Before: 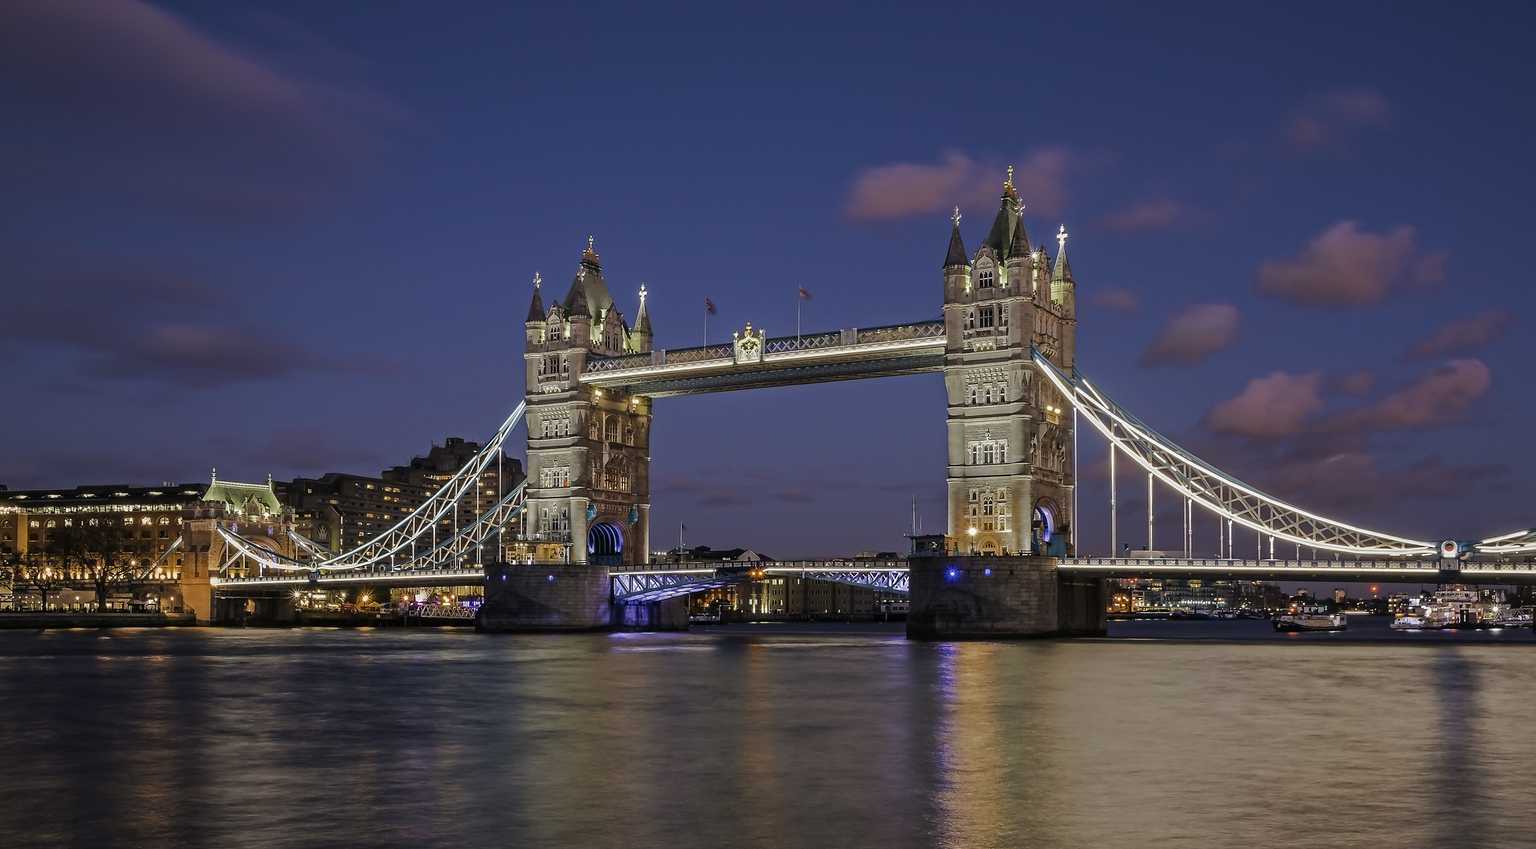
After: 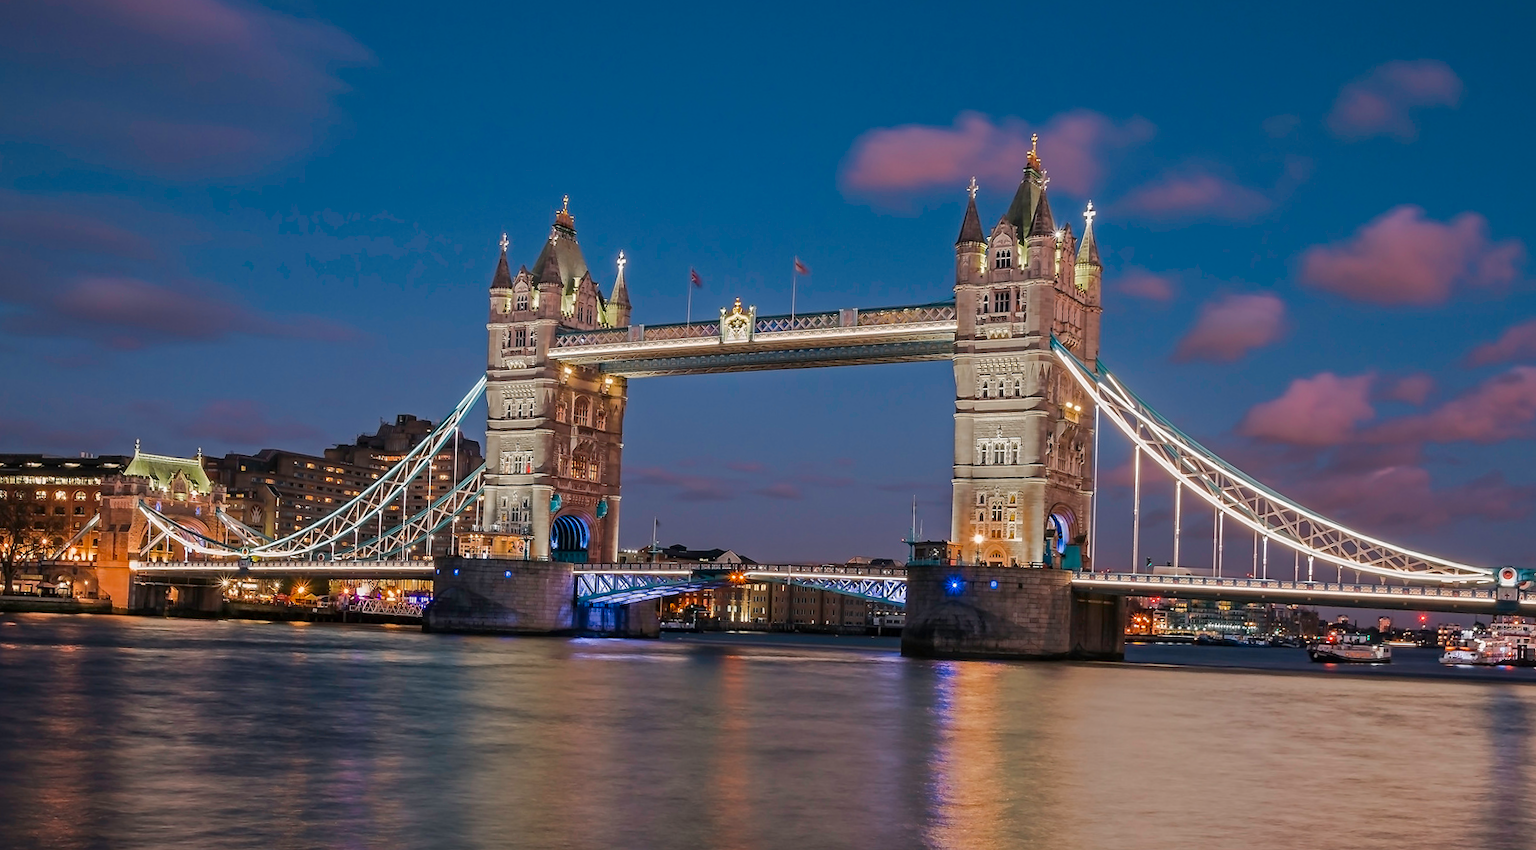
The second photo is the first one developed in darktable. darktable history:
crop and rotate: angle -1.99°, left 3.076%, top 3.761%, right 1.397%, bottom 0.588%
